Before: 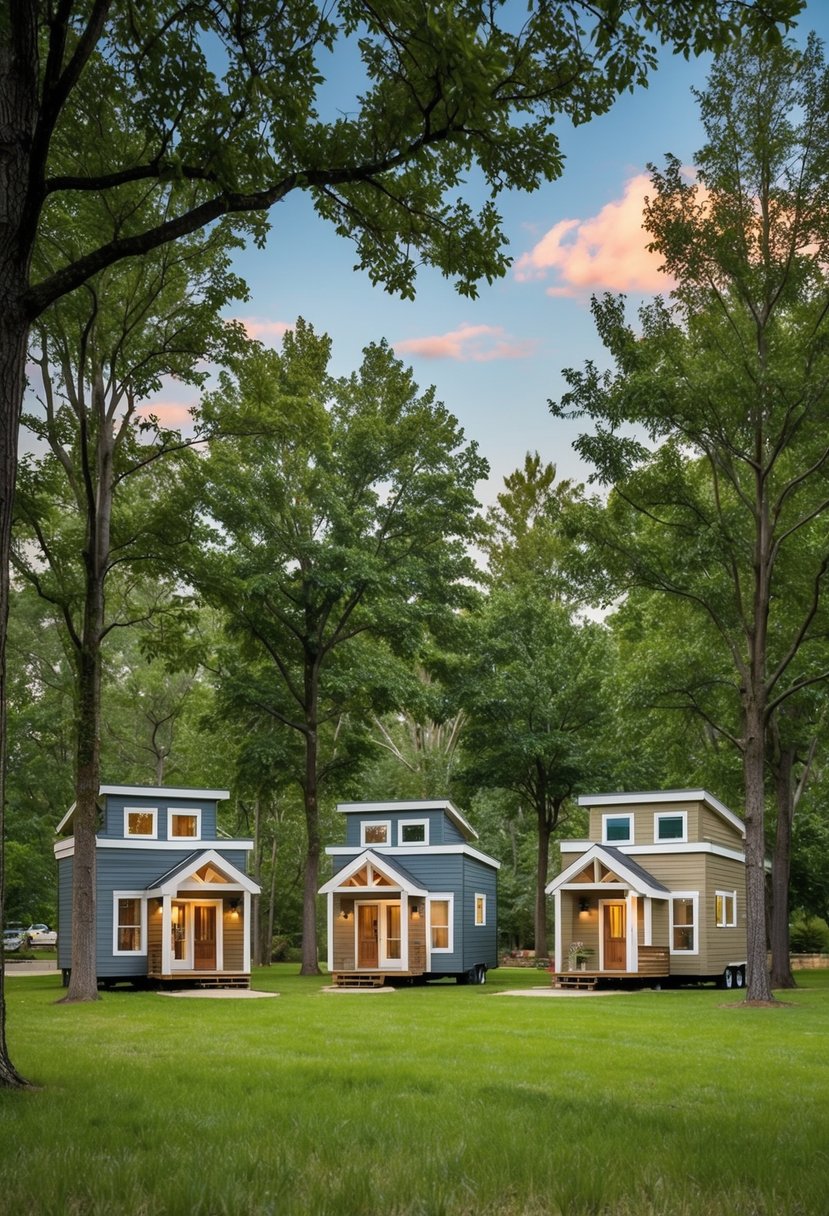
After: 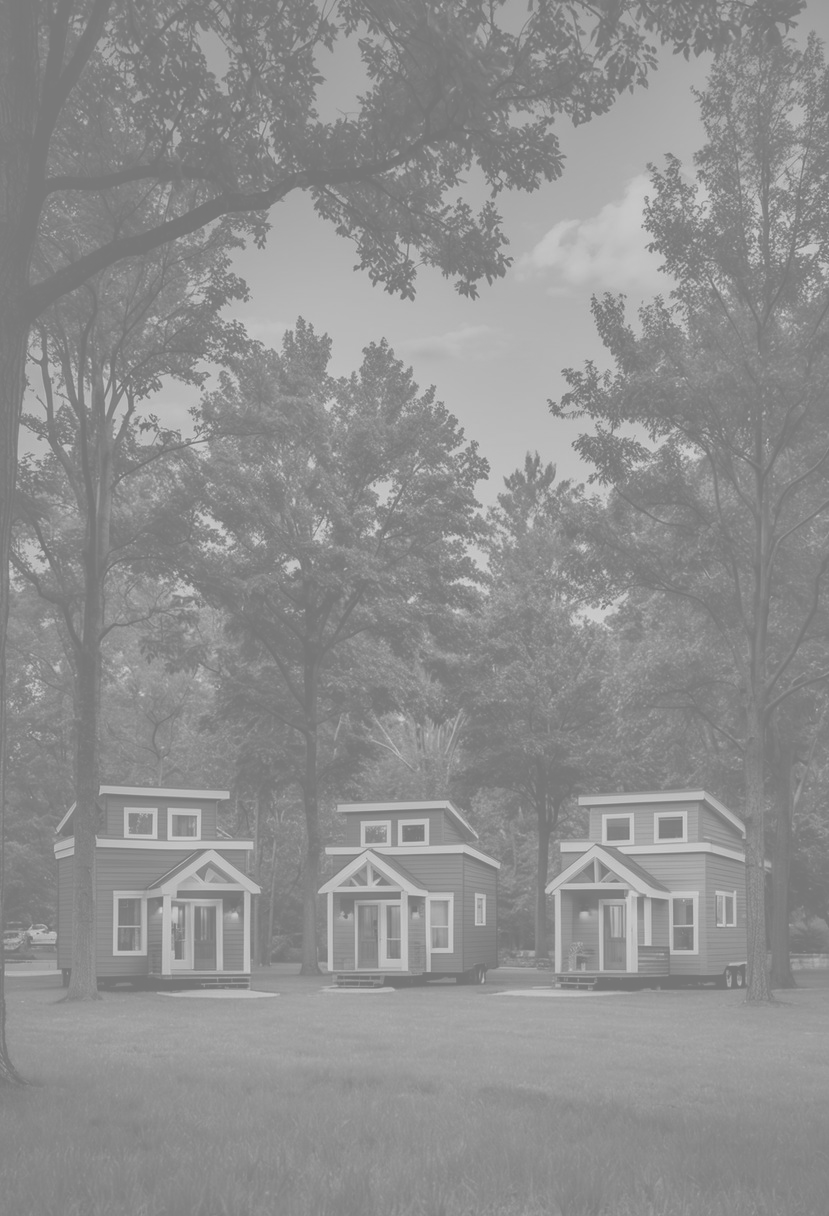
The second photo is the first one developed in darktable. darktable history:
exposure: black level correction -0.062, exposure -0.05 EV, compensate highlight preservation false
colorize: hue 147.6°, saturation 65%, lightness 21.64%
monochrome: on, module defaults
shadows and highlights: soften with gaussian
